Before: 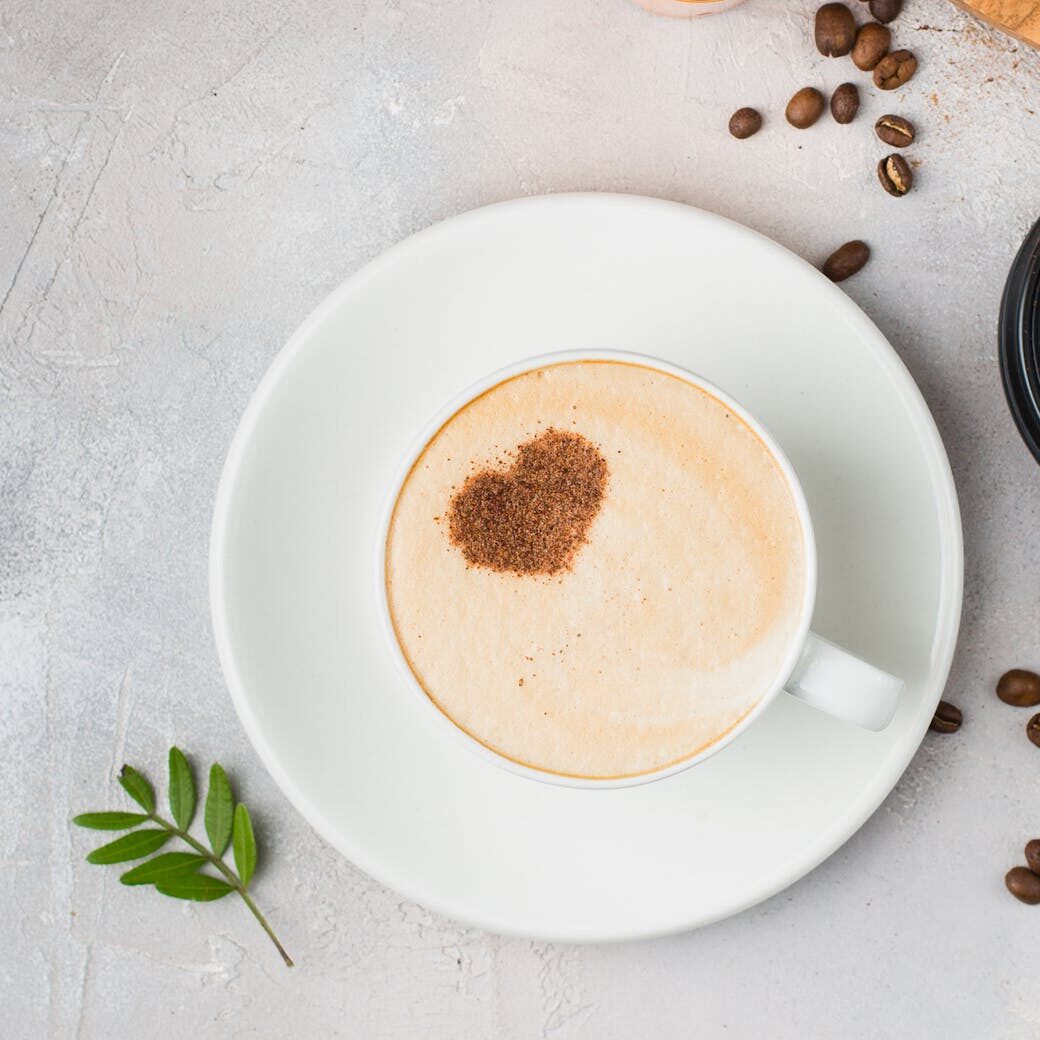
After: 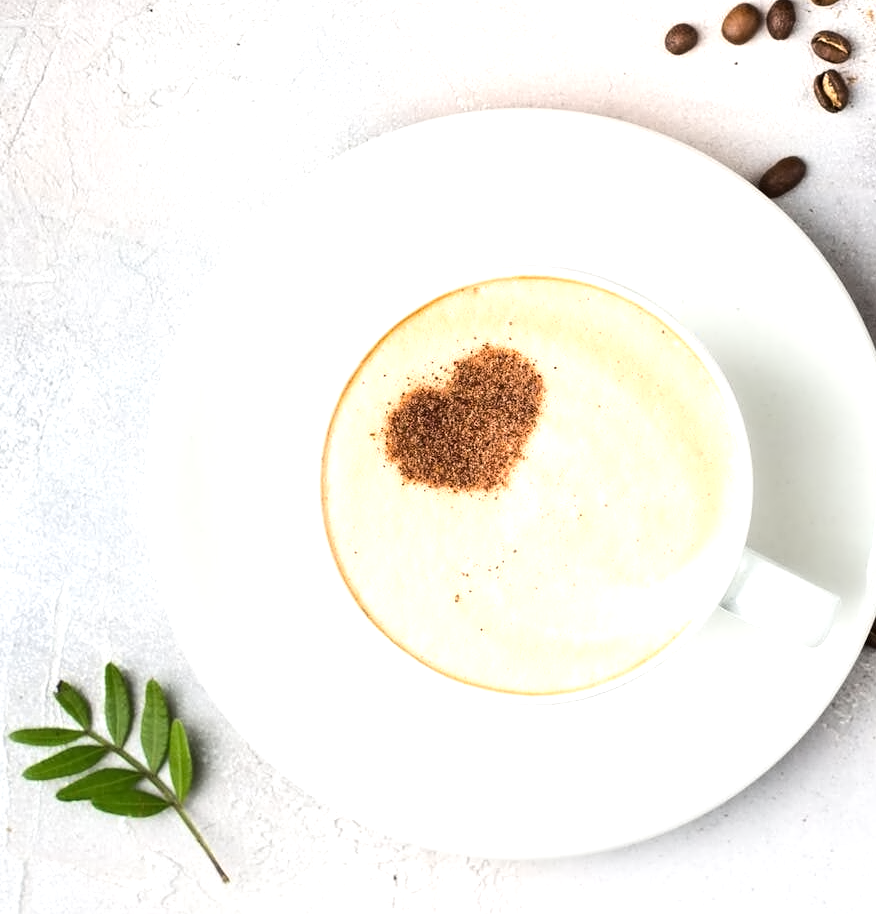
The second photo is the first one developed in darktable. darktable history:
contrast equalizer: octaves 7, y [[0.5 ×4, 0.525, 0.667], [0.5 ×6], [0.5 ×6], [0 ×4, 0.042, 0], [0, 0, 0.004, 0.1, 0.191, 0.131]]
crop: left 6.175%, top 8.158%, right 9.531%, bottom 3.879%
tone equalizer: -8 EV -0.748 EV, -7 EV -0.709 EV, -6 EV -0.573 EV, -5 EV -0.381 EV, -3 EV 0.395 EV, -2 EV 0.6 EV, -1 EV 0.698 EV, +0 EV 0.765 EV, edges refinement/feathering 500, mask exposure compensation -1.57 EV, preserve details no
